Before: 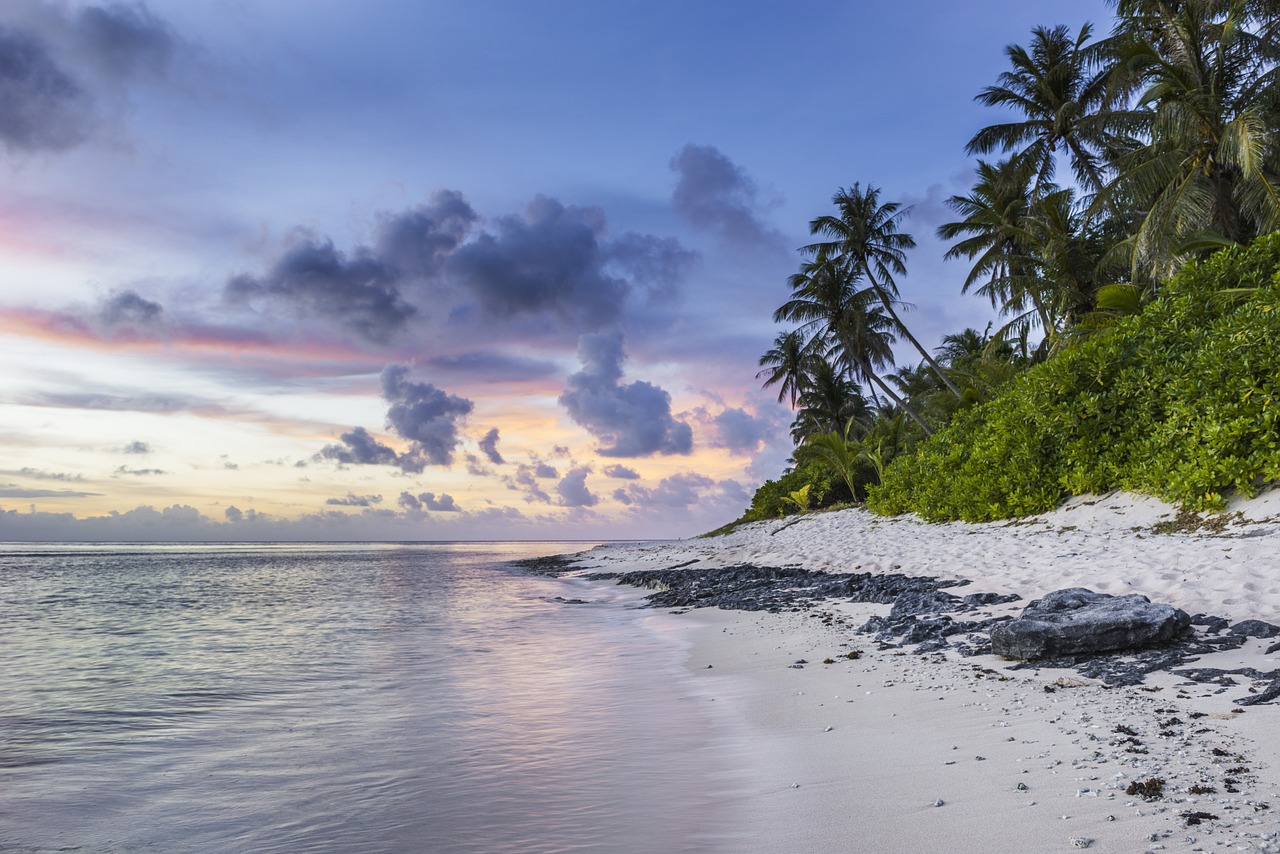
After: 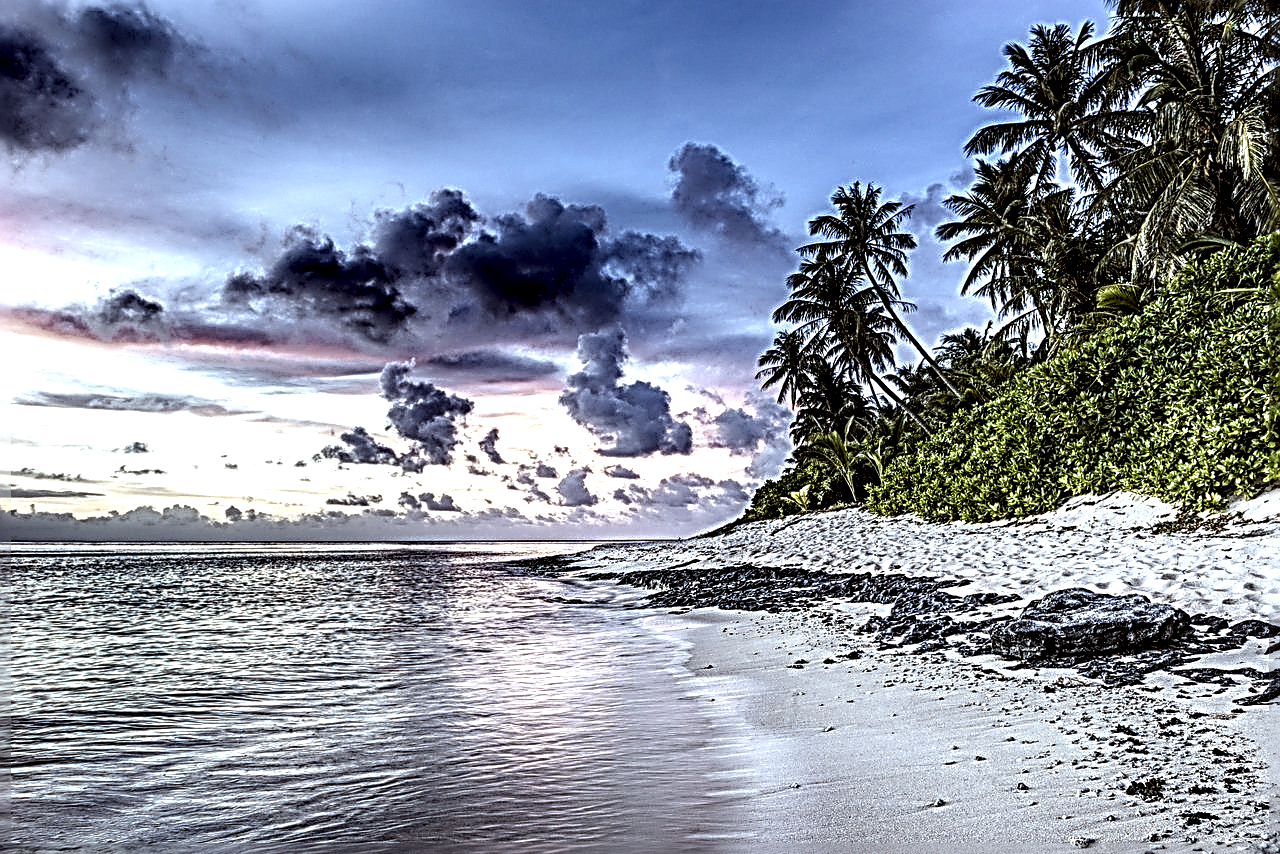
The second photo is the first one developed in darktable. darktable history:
local contrast: highlights 118%, shadows 43%, detail 293%
sharpen: radius 4.036, amount 1.993
color correction: highlights a* -3.43, highlights b* -6.56, shadows a* 3.26, shadows b* 5.77
haze removal: strength -0.038, compatibility mode true, adaptive false
